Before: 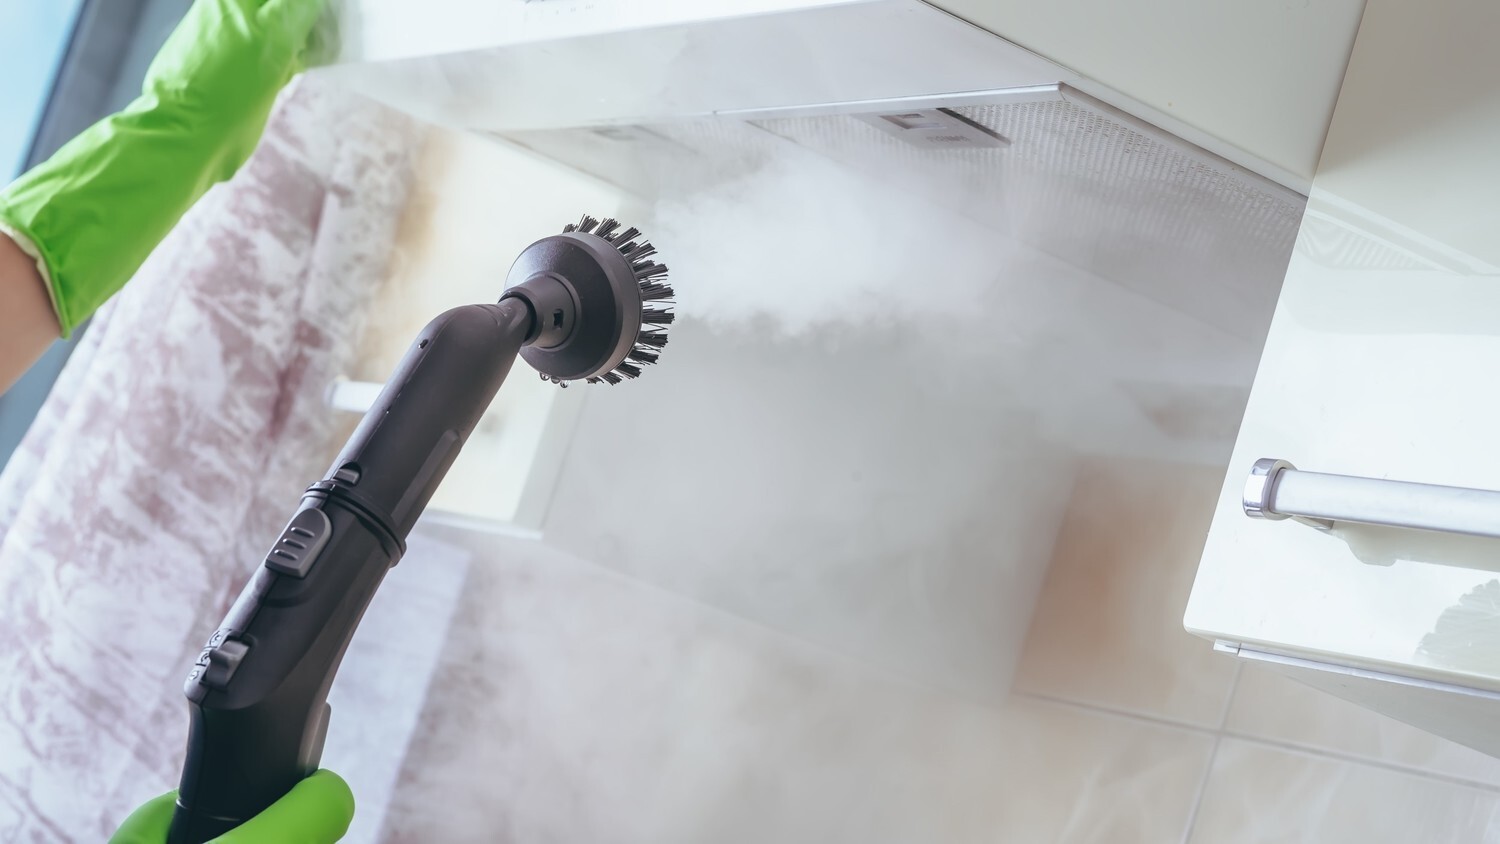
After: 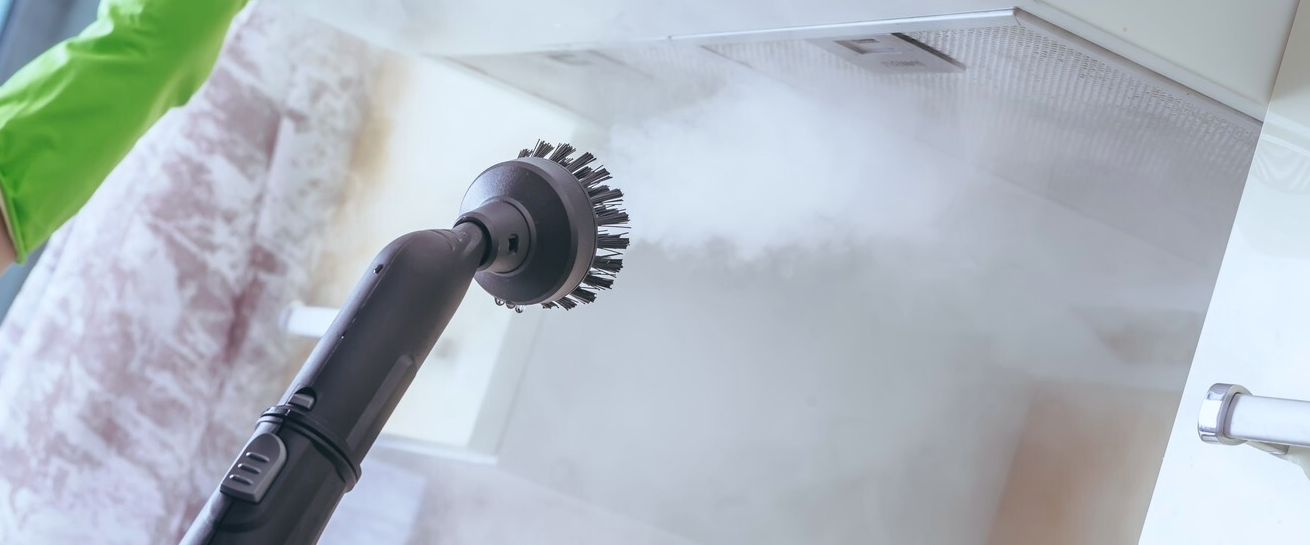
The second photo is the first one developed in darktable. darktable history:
crop: left 3.015%, top 8.969%, right 9.647%, bottom 26.457%
white balance: red 0.976, blue 1.04
